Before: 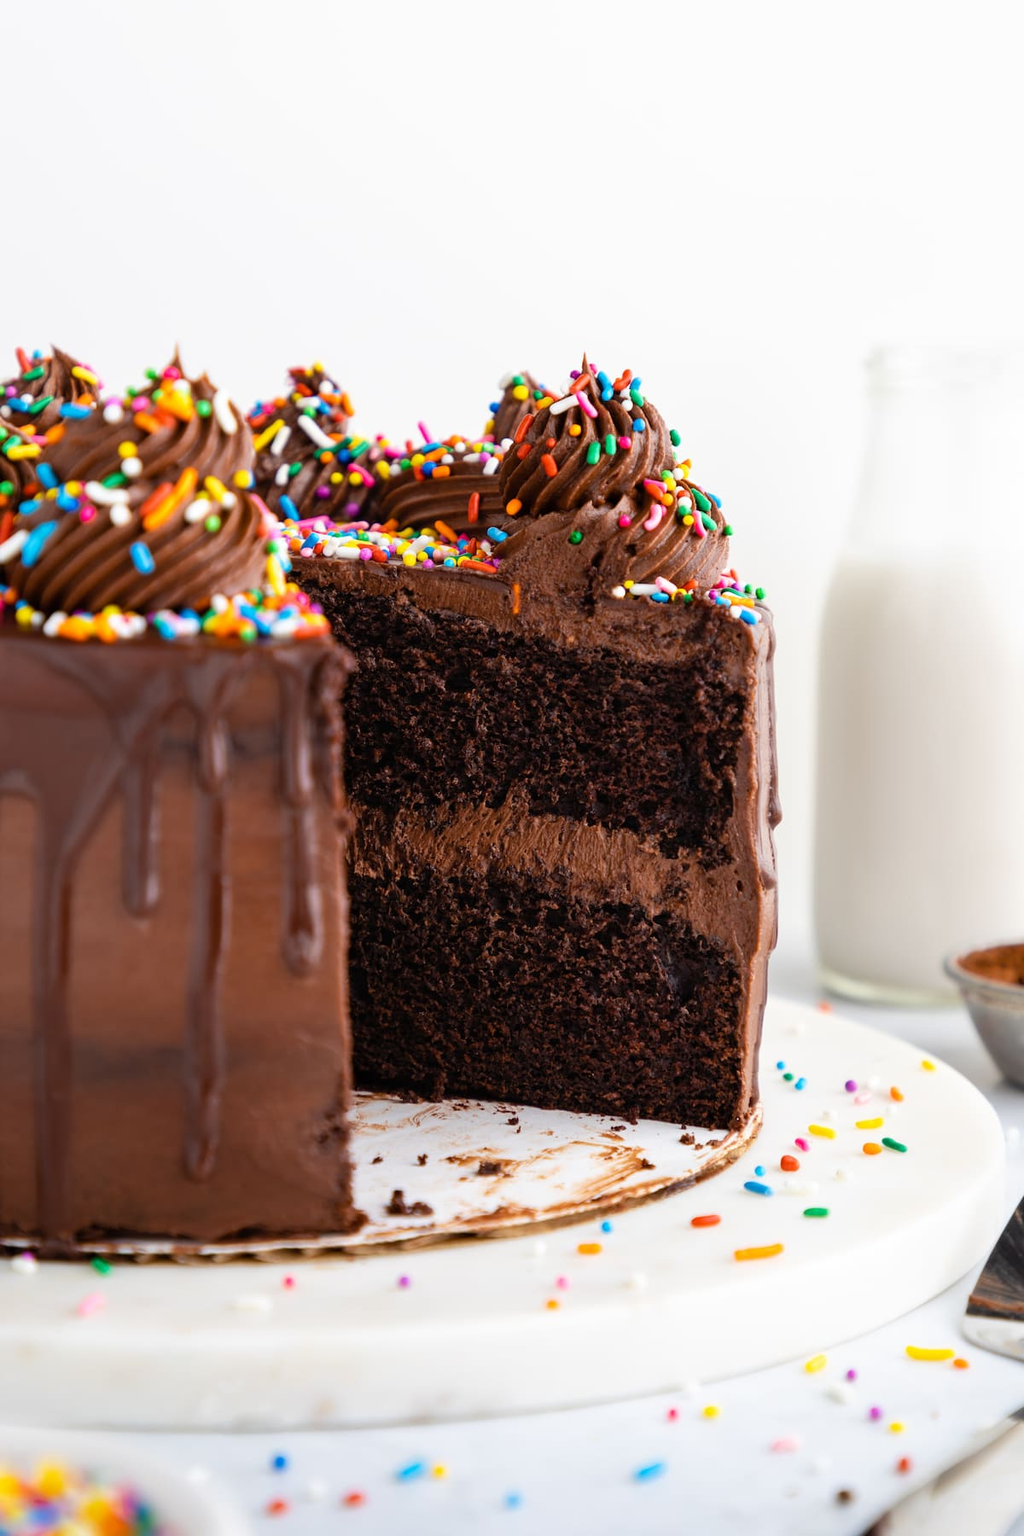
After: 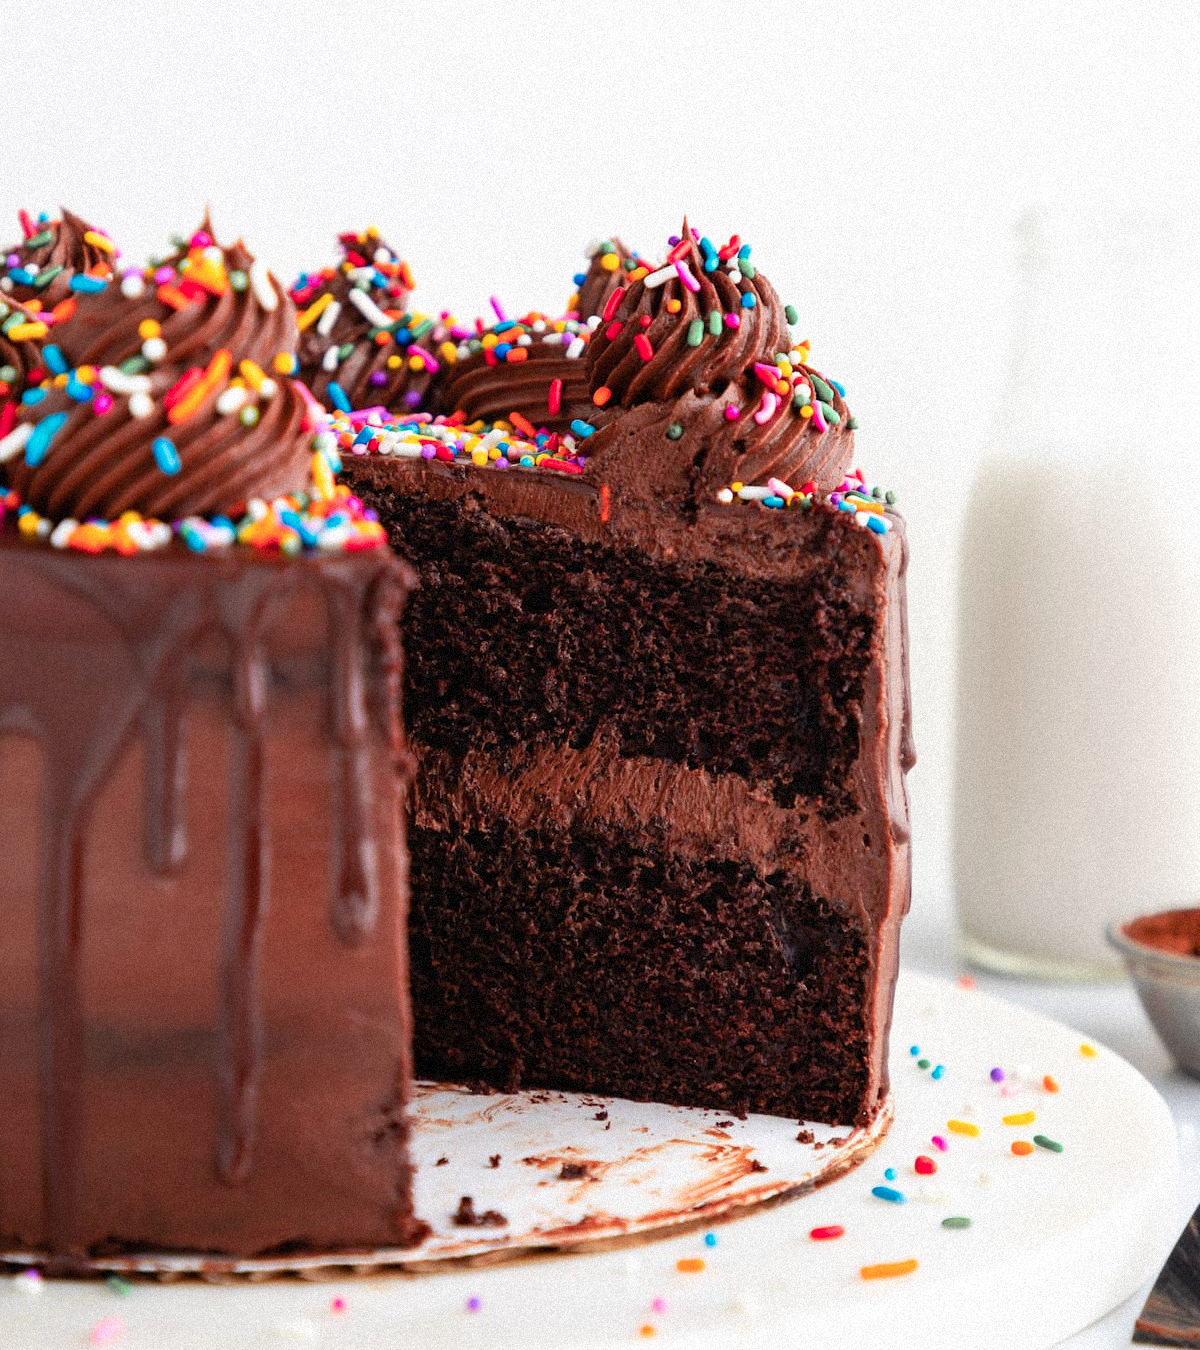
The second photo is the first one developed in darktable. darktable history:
crop: top 11.038%, bottom 13.962%
grain: mid-tones bias 0%
color zones: curves: ch1 [(0.29, 0.492) (0.373, 0.185) (0.509, 0.481)]; ch2 [(0.25, 0.462) (0.749, 0.457)], mix 40.67%
